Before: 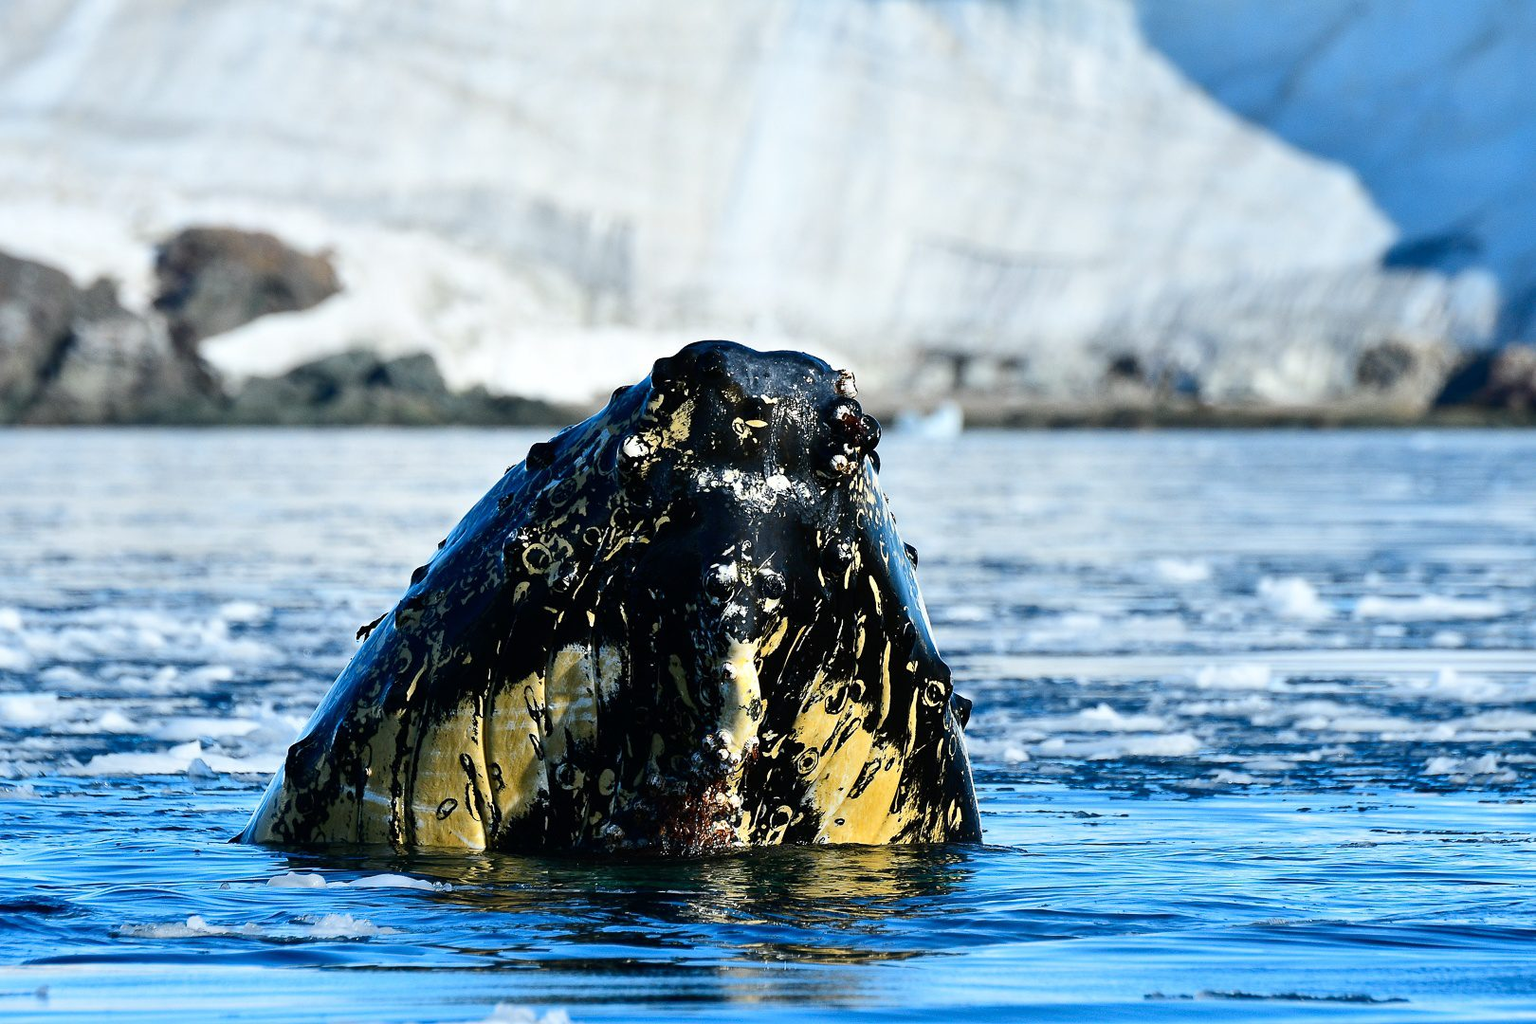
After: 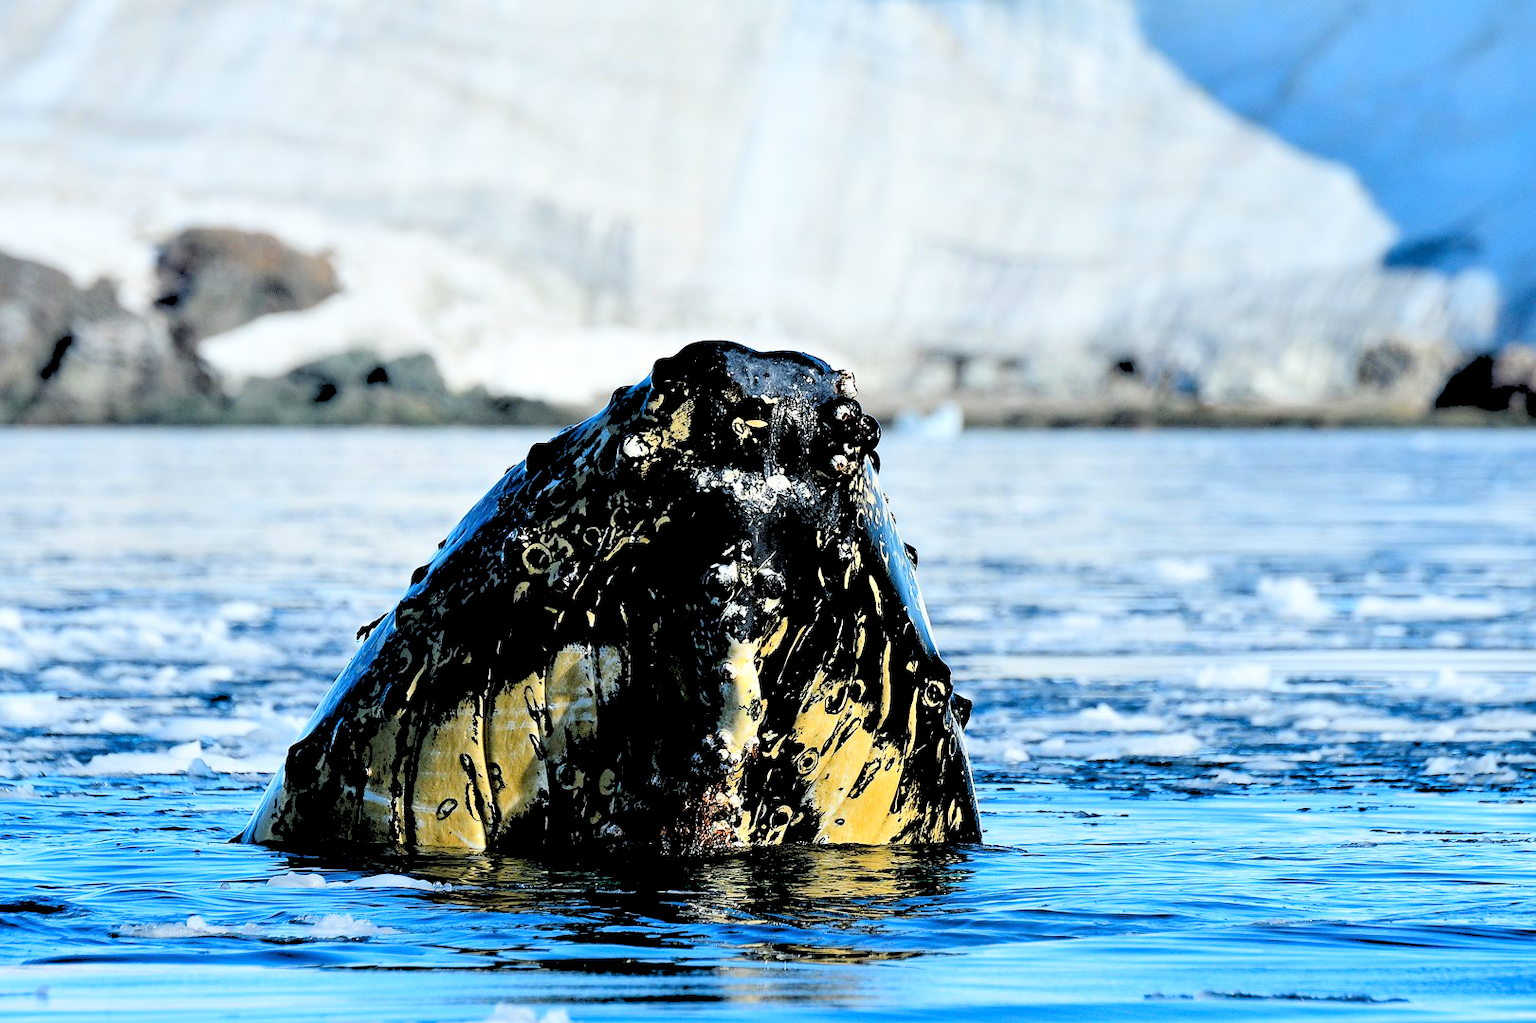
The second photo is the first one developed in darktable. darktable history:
crop: bottom 0.071%
rgb levels: levels [[0.027, 0.429, 0.996], [0, 0.5, 1], [0, 0.5, 1]]
